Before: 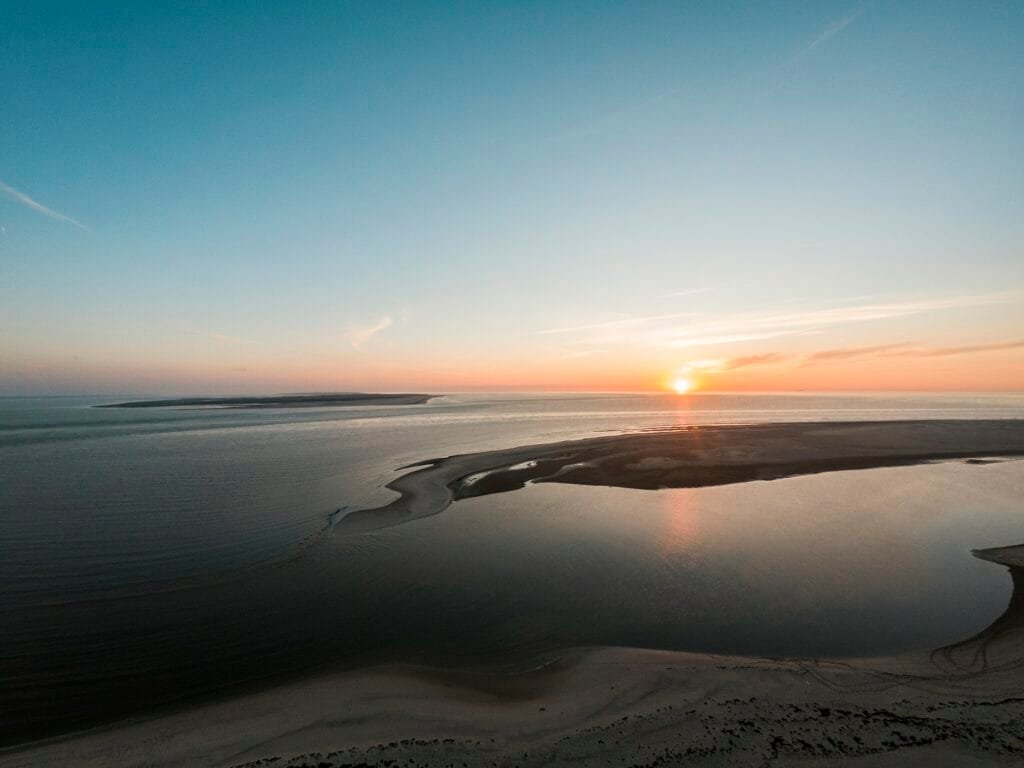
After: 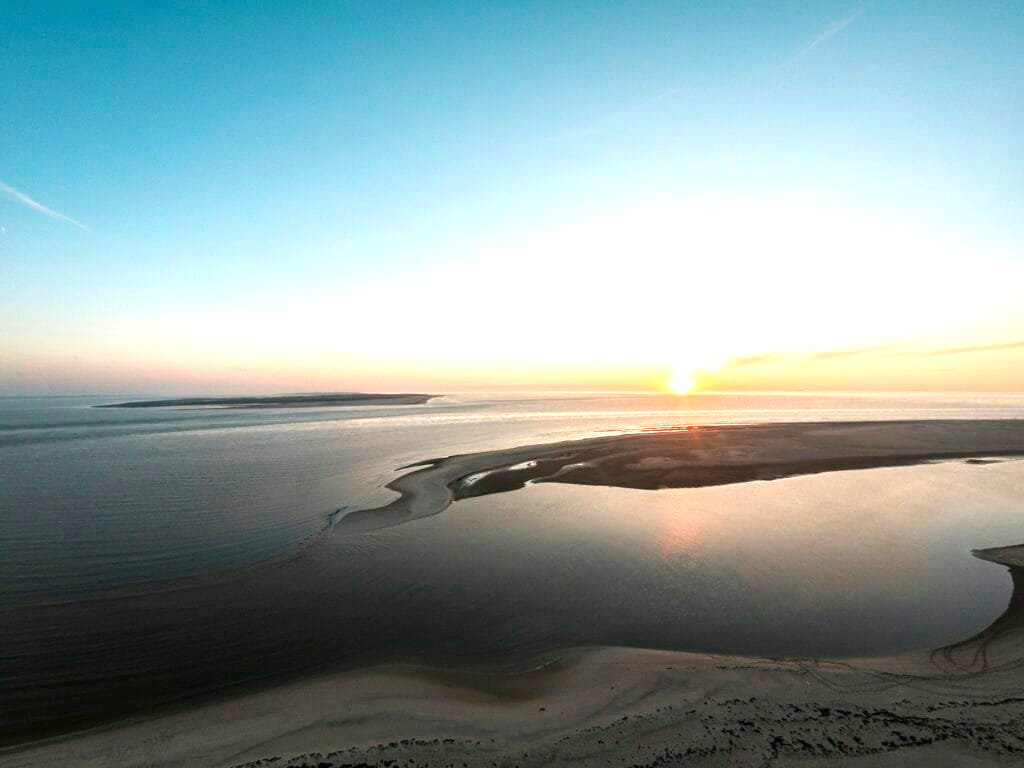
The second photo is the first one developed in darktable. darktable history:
exposure: black level correction 0, exposure 0.95 EV, compensate exposure bias true, compensate highlight preservation false
